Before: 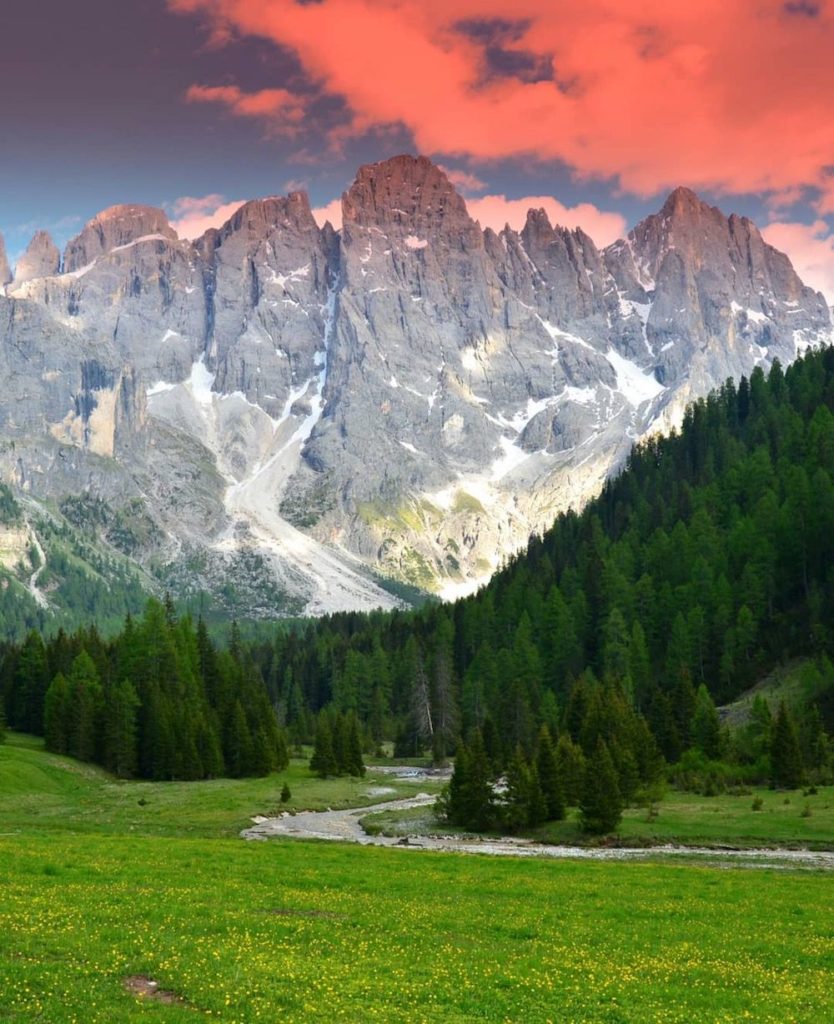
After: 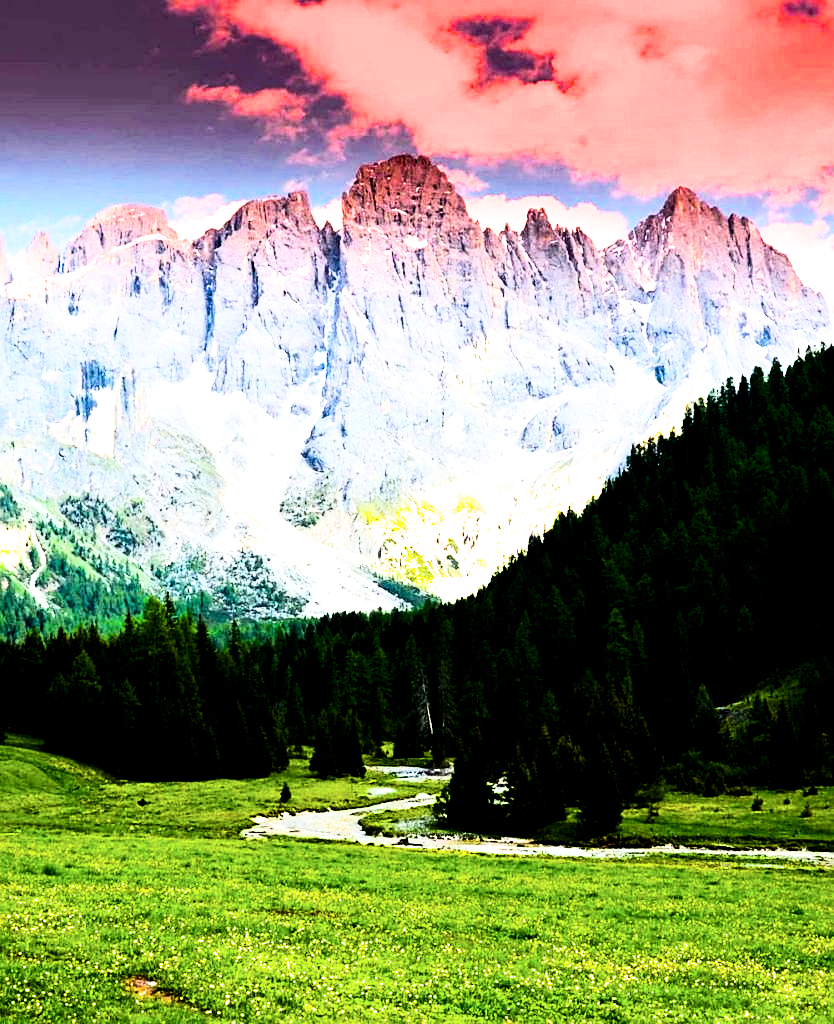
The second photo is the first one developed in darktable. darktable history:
white balance: emerald 1
sharpen: on, module defaults
contrast brightness saturation: contrast 0.28
filmic rgb: black relative exposure -5 EV, hardness 2.88, contrast 1.3, highlights saturation mix -30%
rgb levels: levels [[0.013, 0.434, 0.89], [0, 0.5, 1], [0, 0.5, 1]]
color balance rgb: linear chroma grading › shadows -30%, linear chroma grading › global chroma 35%, perceptual saturation grading › global saturation 75%, perceptual saturation grading › shadows -30%, perceptual brilliance grading › highlights 75%, perceptual brilliance grading › shadows -30%, global vibrance 35%
